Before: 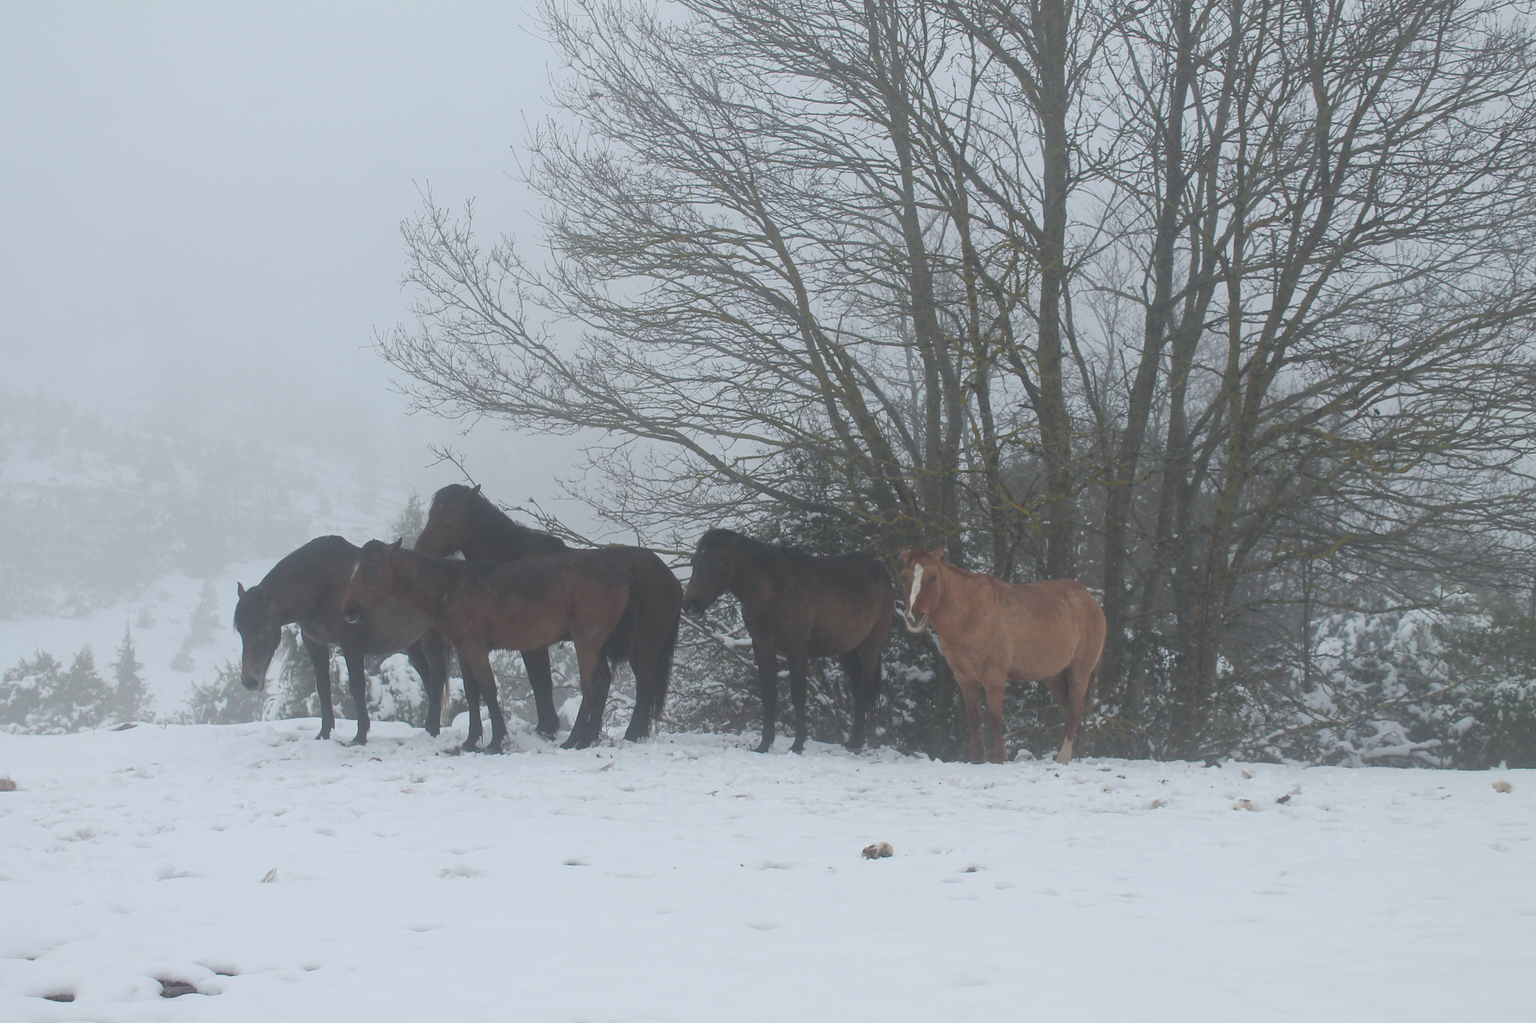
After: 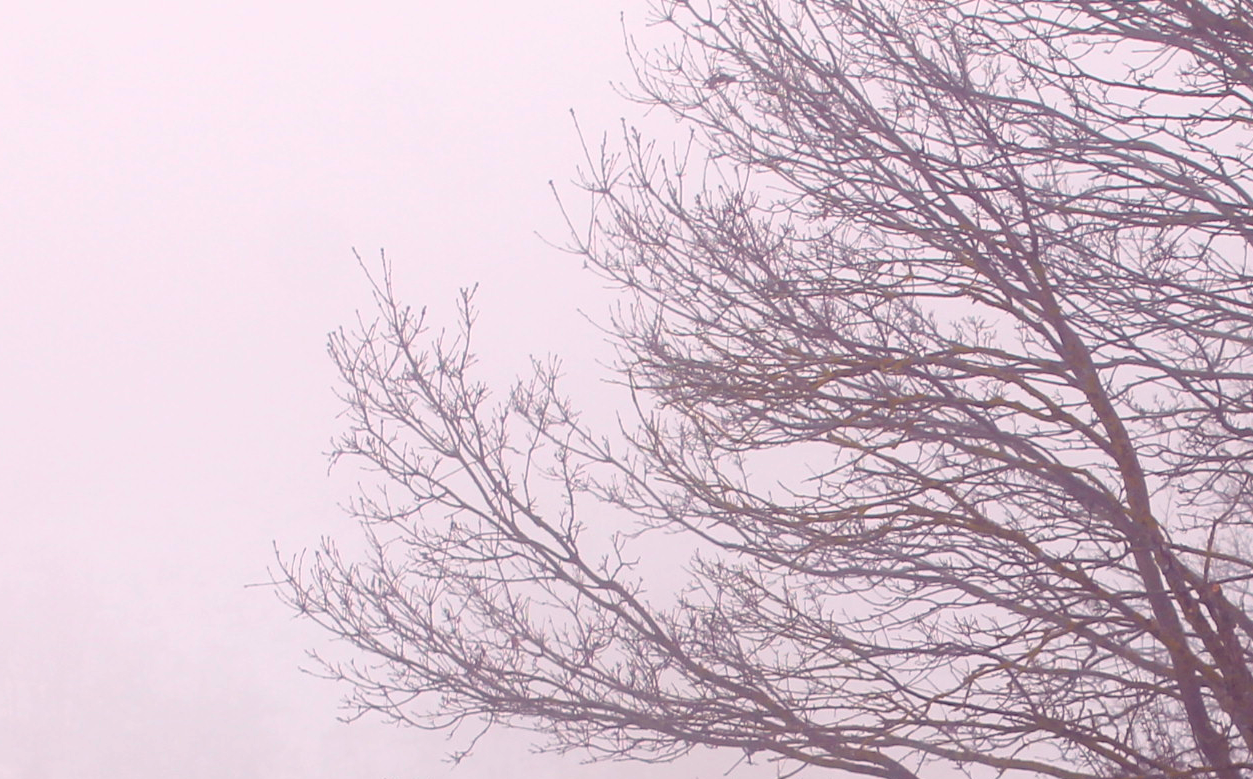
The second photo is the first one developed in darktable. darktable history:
white balance: red 1.009, blue 0.985
color balance rgb: shadows lift › chroma 6.43%, shadows lift › hue 305.74°, highlights gain › chroma 2.43%, highlights gain › hue 35.74°, global offset › chroma 0.28%, global offset › hue 320.29°, linear chroma grading › global chroma 5.5%, perceptual saturation grading › global saturation 30%, contrast 5.15%
rgb levels: levels [[0.029, 0.461, 0.922], [0, 0.5, 1], [0, 0.5, 1]]
tone curve: curves: ch0 [(0, 0.024) (0.119, 0.146) (0.474, 0.464) (0.718, 0.721) (0.817, 0.839) (1, 0.998)]; ch1 [(0, 0) (0.377, 0.416) (0.439, 0.451) (0.477, 0.477) (0.501, 0.497) (0.538, 0.544) (0.58, 0.602) (0.664, 0.676) (0.783, 0.804) (1, 1)]; ch2 [(0, 0) (0.38, 0.405) (0.463, 0.456) (0.498, 0.497) (0.524, 0.535) (0.578, 0.576) (0.648, 0.665) (1, 1)], color space Lab, independent channels, preserve colors none
crop: left 15.452%, top 5.459%, right 43.956%, bottom 56.62%
exposure: exposure -0.151 EV, compensate highlight preservation false
shadows and highlights: radius 110.86, shadows 51.09, white point adjustment 9.16, highlights -4.17, highlights color adjustment 32.2%, soften with gaussian
contrast brightness saturation: contrast 0.05
